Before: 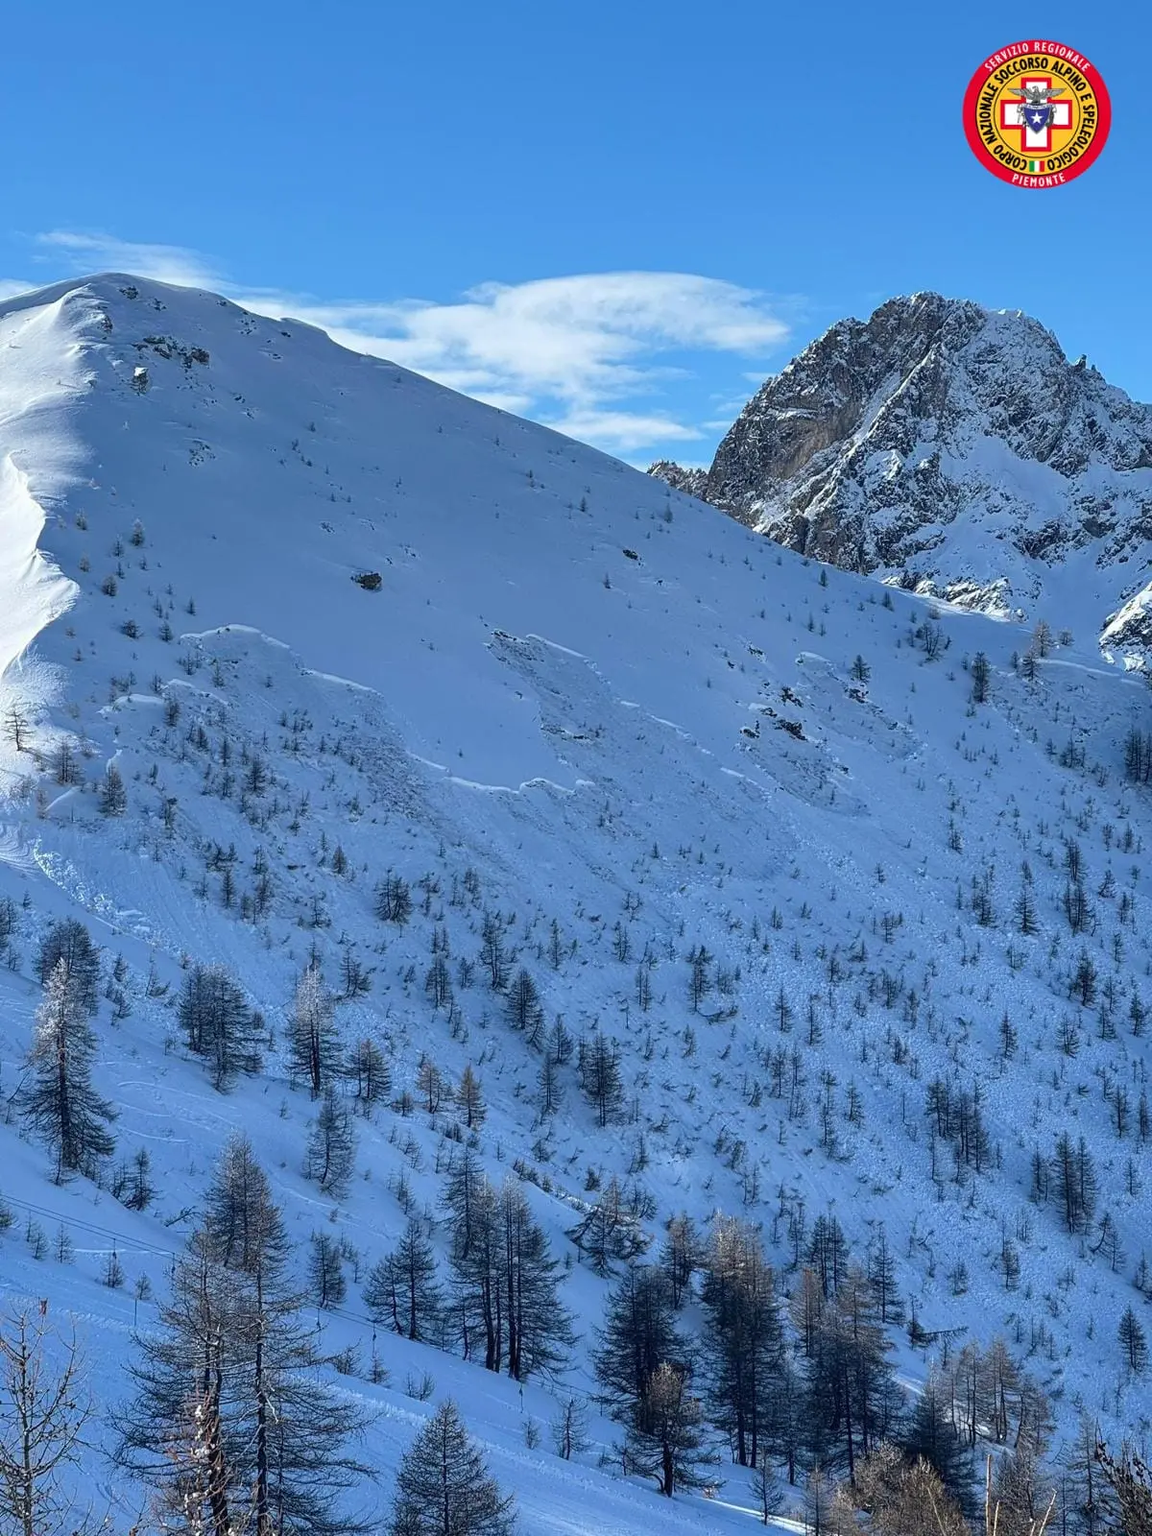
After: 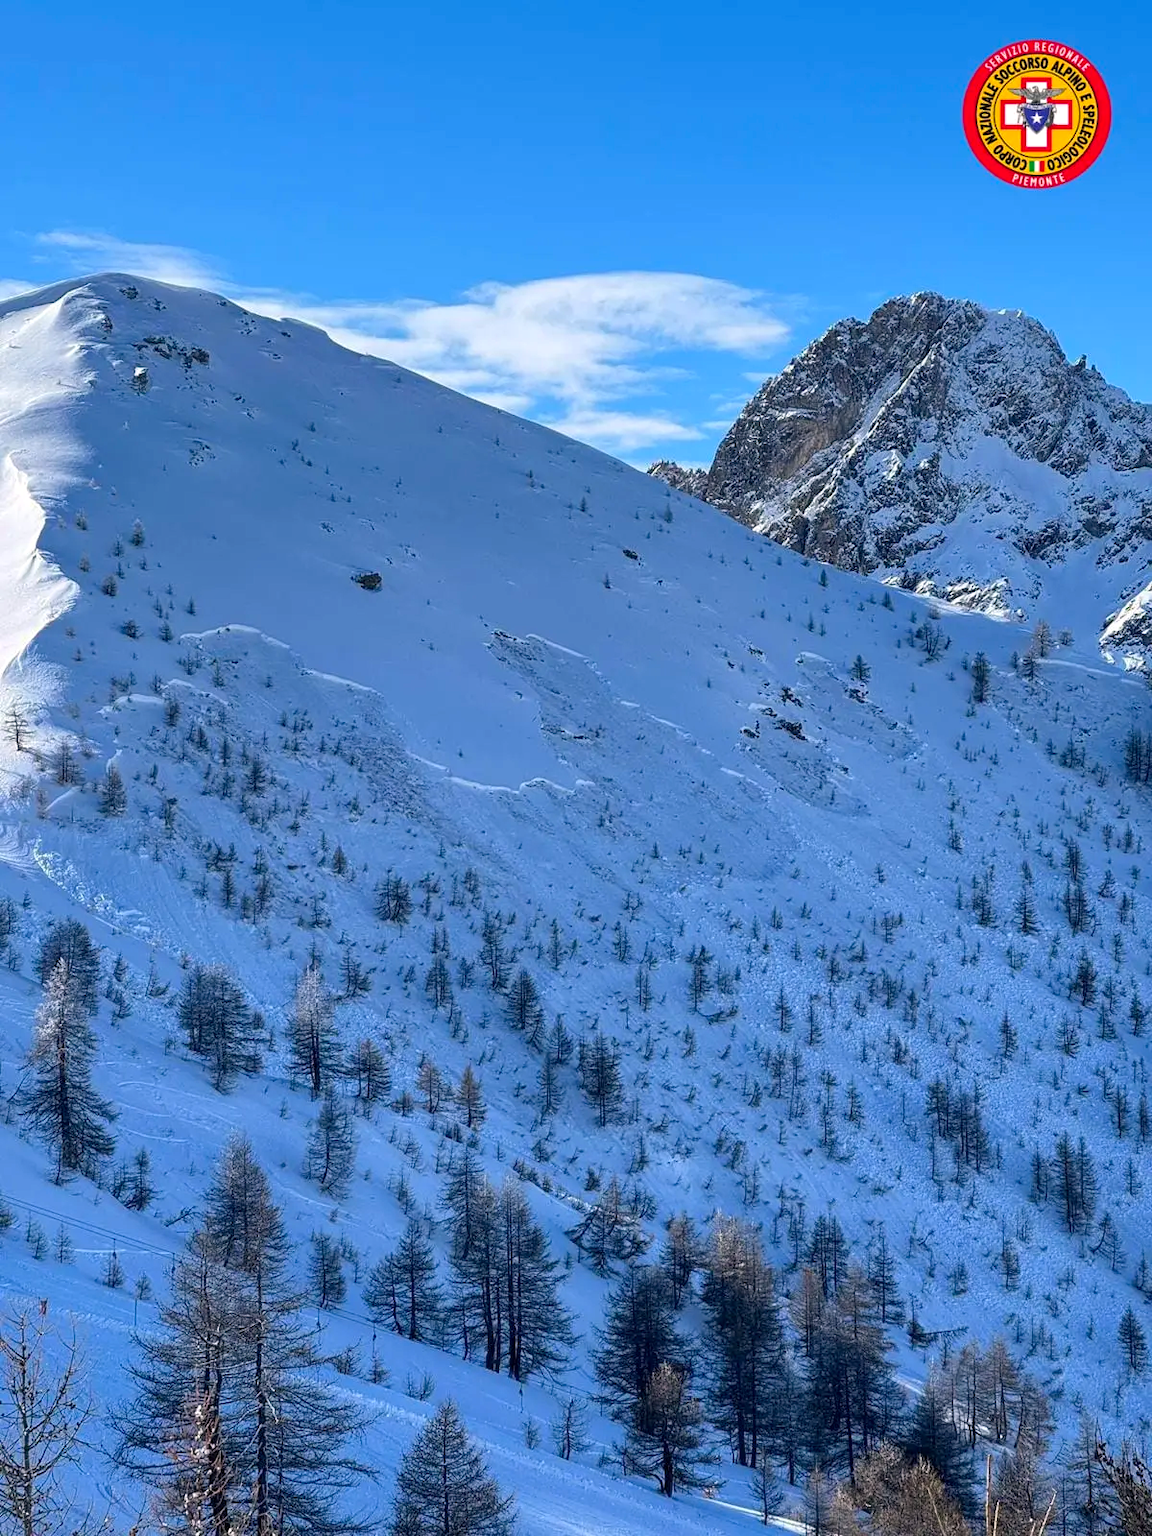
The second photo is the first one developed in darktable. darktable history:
color correction: highlights a* 3.28, highlights b* 1.72, saturation 1.23
local contrast: highlights 102%, shadows 98%, detail 119%, midtone range 0.2
